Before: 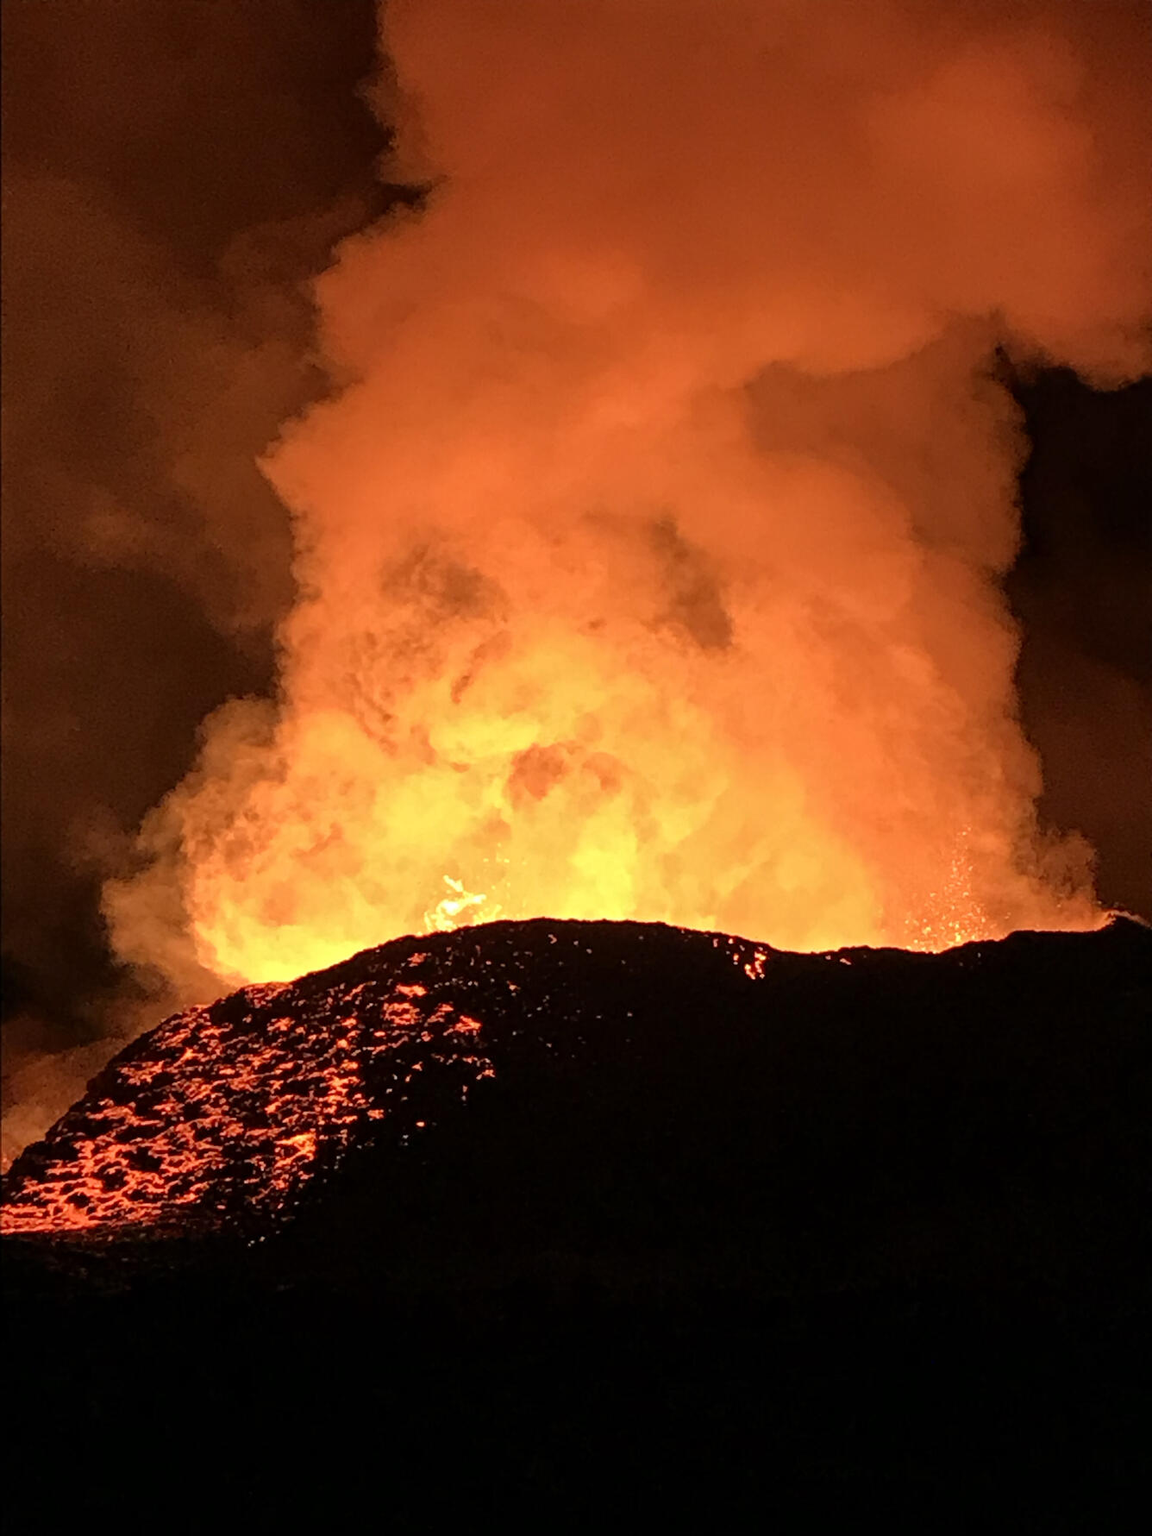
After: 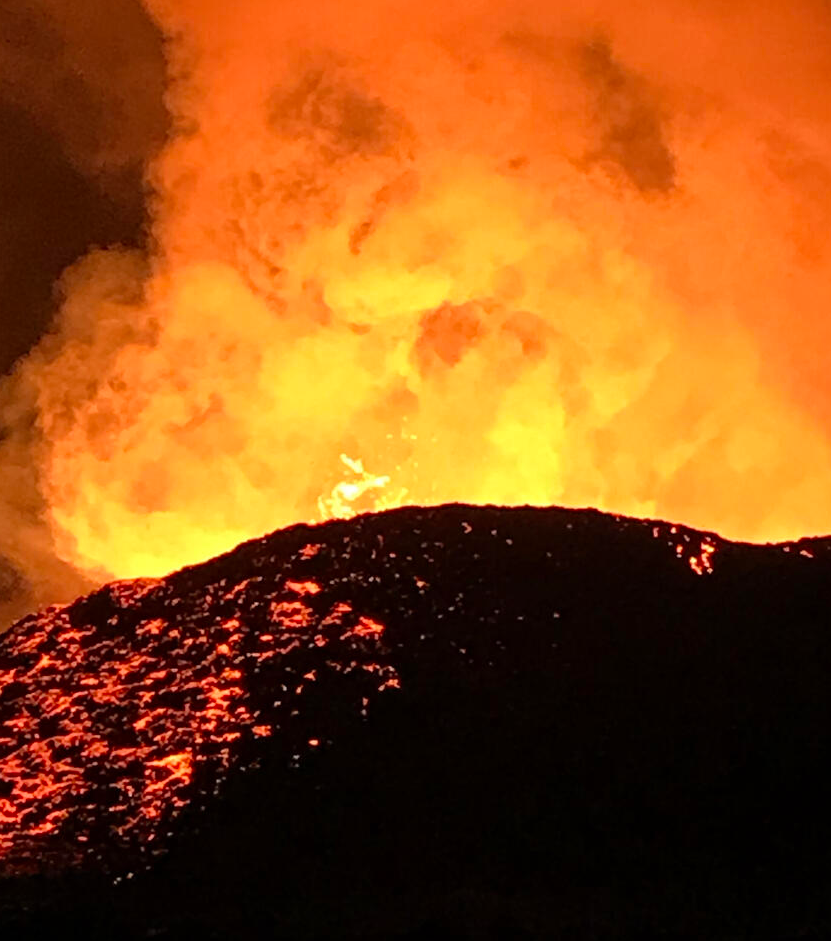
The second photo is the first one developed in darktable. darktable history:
crop: left 13.087%, top 31.523%, right 24.677%, bottom 15.606%
